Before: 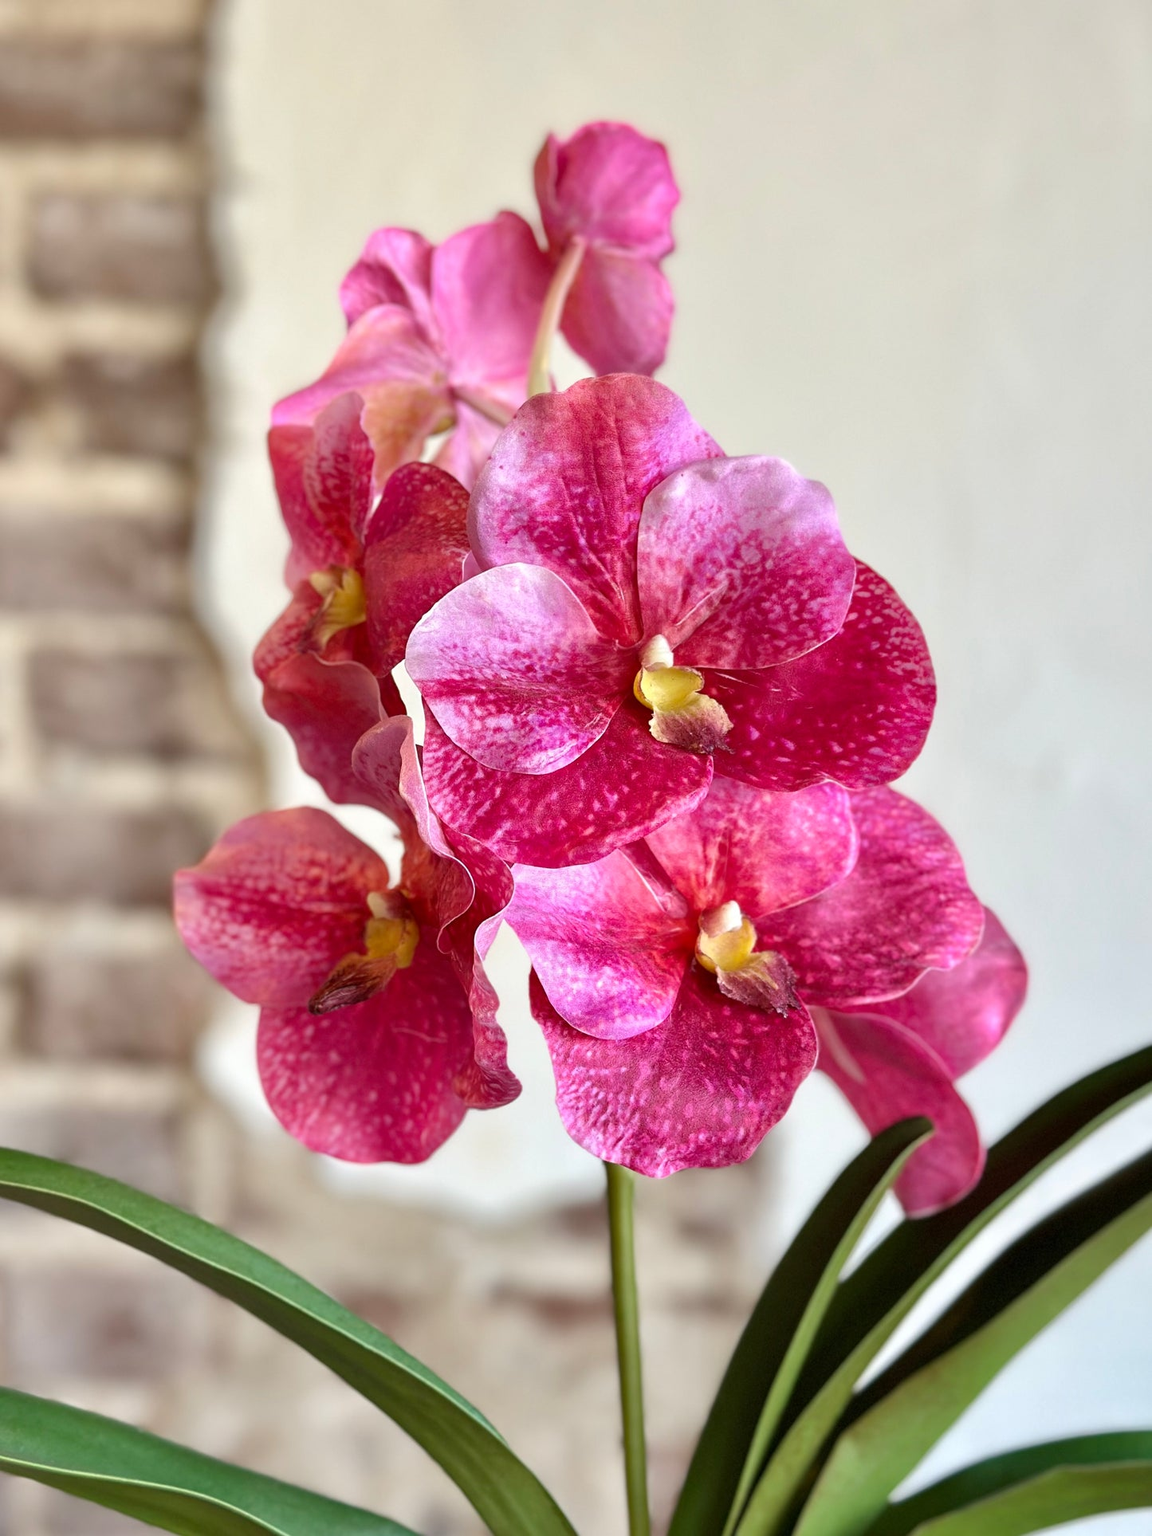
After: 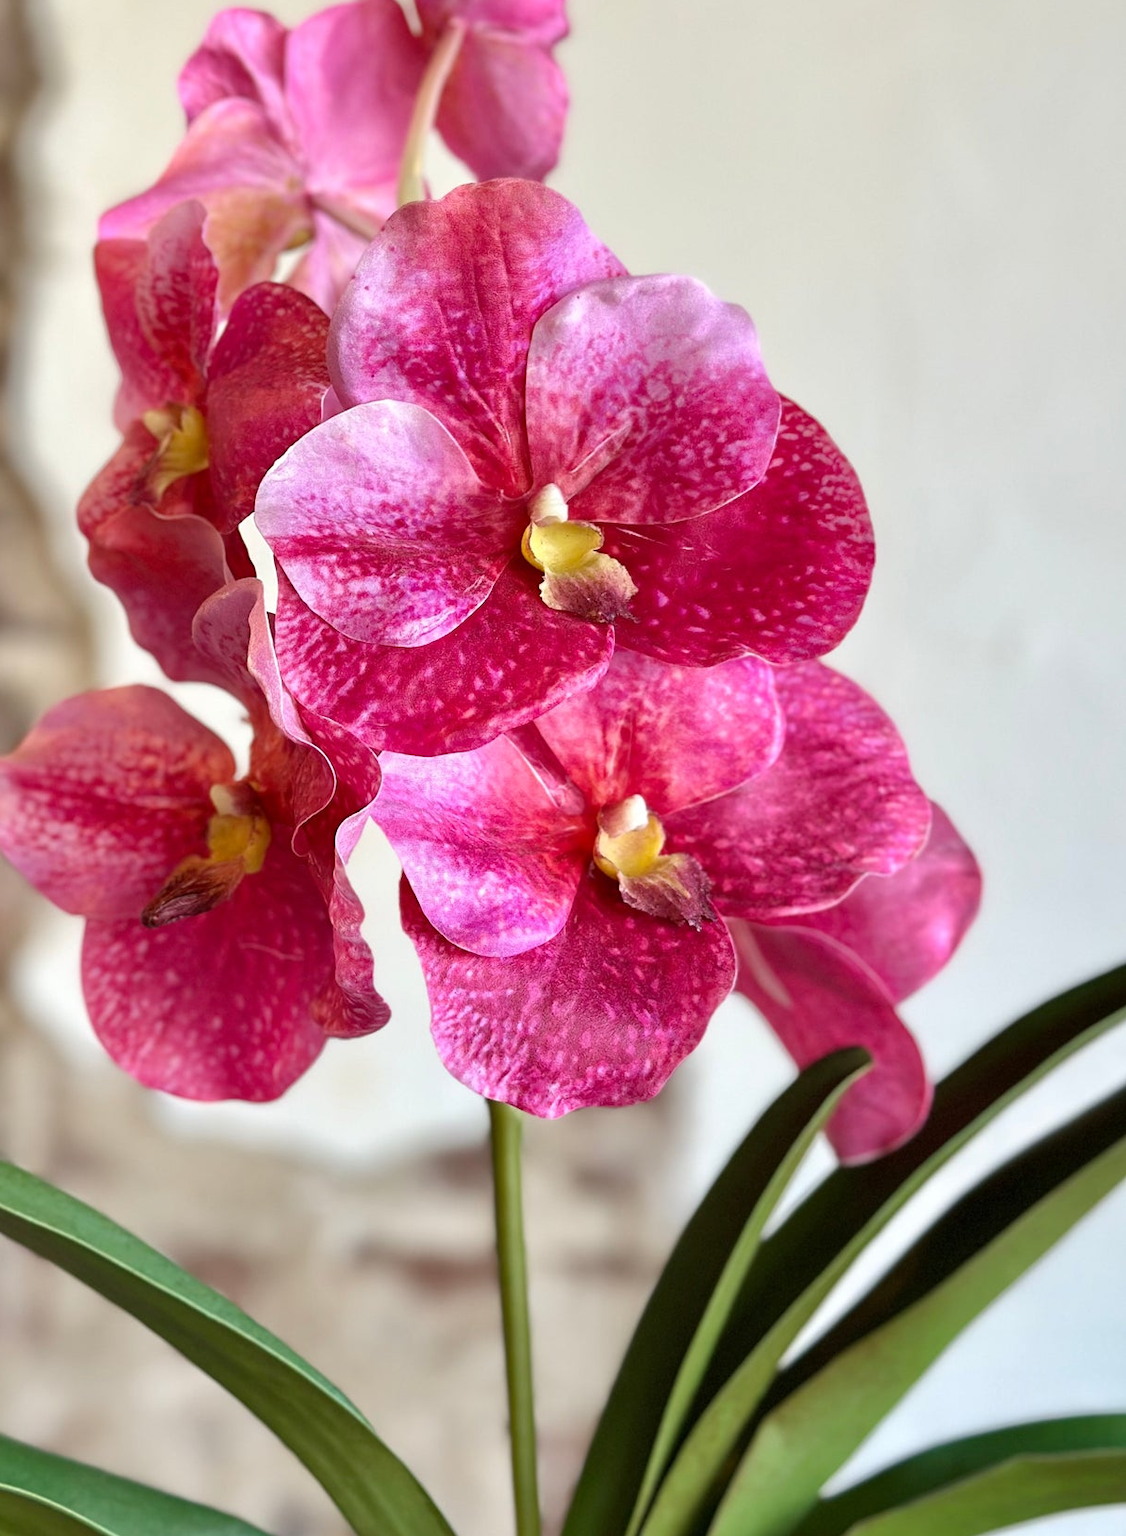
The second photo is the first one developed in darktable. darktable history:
crop: left 16.324%, top 14.38%
